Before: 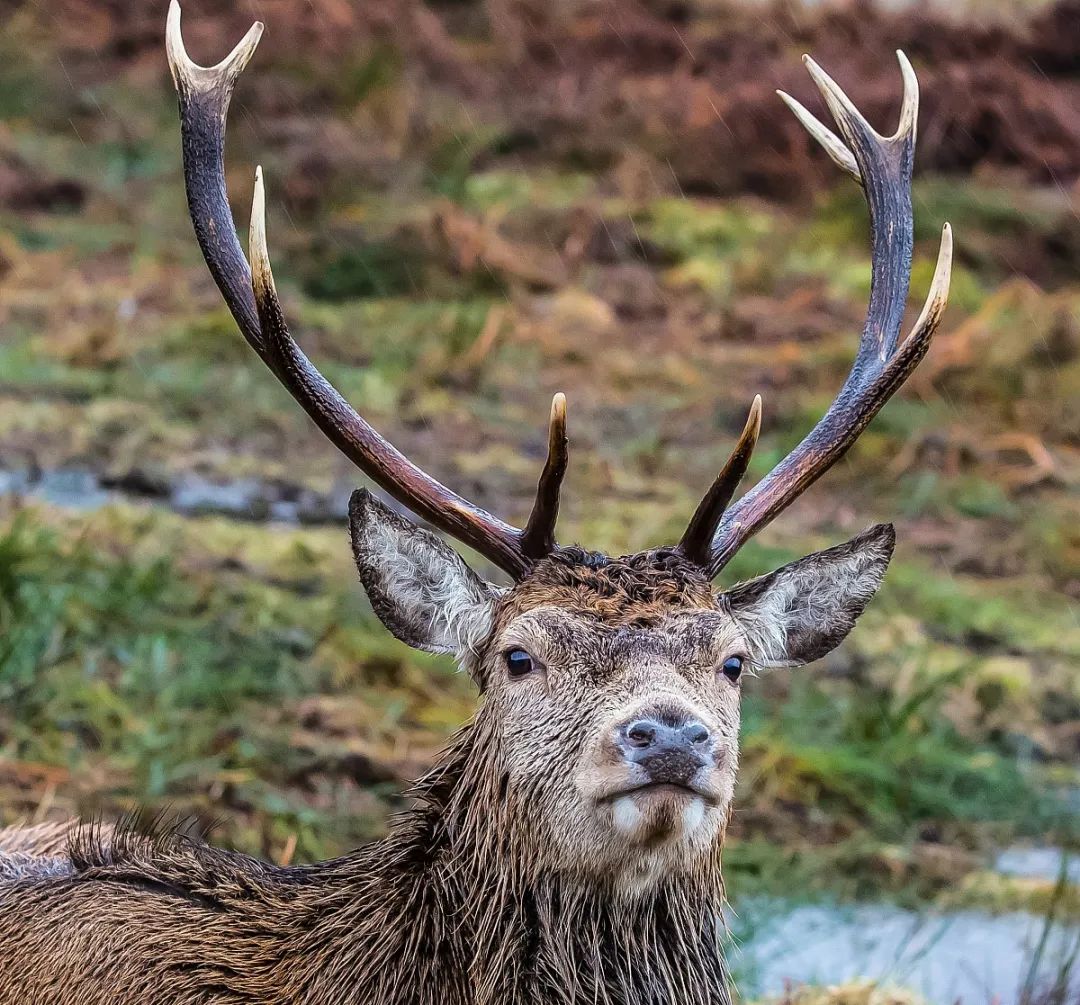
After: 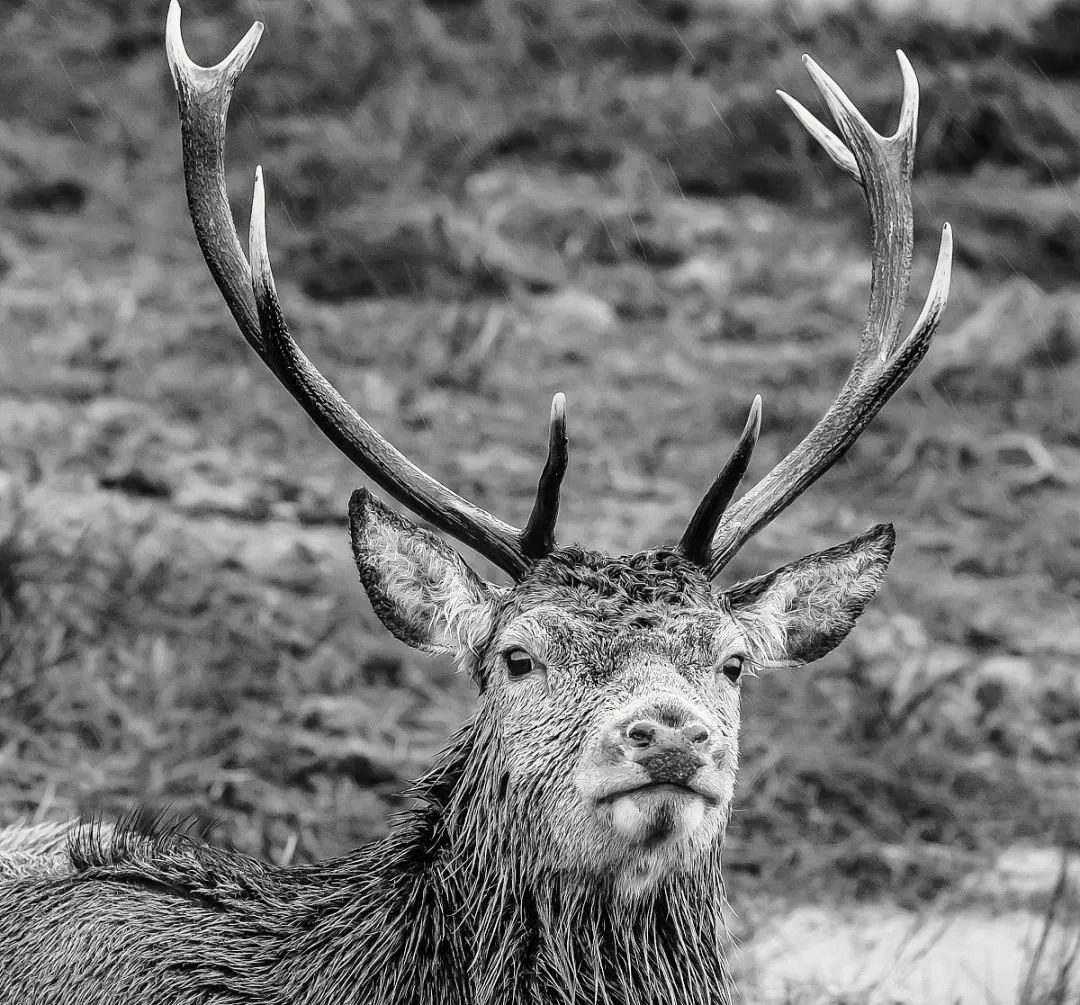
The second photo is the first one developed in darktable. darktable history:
tone curve: curves: ch0 [(0, 0) (0.003, 0.019) (0.011, 0.019) (0.025, 0.026) (0.044, 0.043) (0.069, 0.066) (0.1, 0.095) (0.136, 0.133) (0.177, 0.181) (0.224, 0.233) (0.277, 0.302) (0.335, 0.375) (0.399, 0.452) (0.468, 0.532) (0.543, 0.609) (0.623, 0.695) (0.709, 0.775) (0.801, 0.865) (0.898, 0.932) (1, 1)], preserve colors none
color look up table: target L [97.23, 95.84, 88.12, 83.84, 89.53, 79.52, 77.34, 77.71, 76.25, 50.17, 71.1, 62.08, 60.17, 48.84, 38.8, 48.84, 44.82, 17.69, 7.247, 201, 84.2, 83.12, 72.94, 65.49, 67.74, 58.38, 68.12, 63.6, 37.13, 33.18, 34.03, 23.97, 13.87, 90.24, 89.53, 86.7, 73.31, 67.37, 82.76, 63.22, 44, 30.59, 35.16, 15.64, 89.53, 86.7, 79.88, 42.37, 44.82], target a [-0.099, -0.099, -0.003, -0.002, -0.002, 0 ×4, 0.001, 0 ×4, 0.001, 0 ×6, -0.001, 0, -0.001, 0, 0.001, 0, 0, 0.001, 0, 0.001, 0, 0, -0.003, -0.002, -0.003, 0 ×6, 0.001, 0, -0.002, -0.003, 0, 0, 0], target b [1.22, 1.224, 0.024, 0.023, 0.024, 0.001 ×4, -0.004, 0.001, 0.002, 0.002, 0.001, -0.003, 0.001, 0.001, -0.002, 0.004, -0.001, 0.001, 0.002, 0.001, 0.002, 0.001, -0.004, 0.001, 0.002, -0.003, 0.001, -0.003, 0, -0.002, 0.024, 0.024, 0.024, 0.001, 0.001, 0.001, 0.002, 0.001, -0.003, -0.003, 0, 0.024, 0.024, 0.001, -0.003, 0.001], num patches 49
